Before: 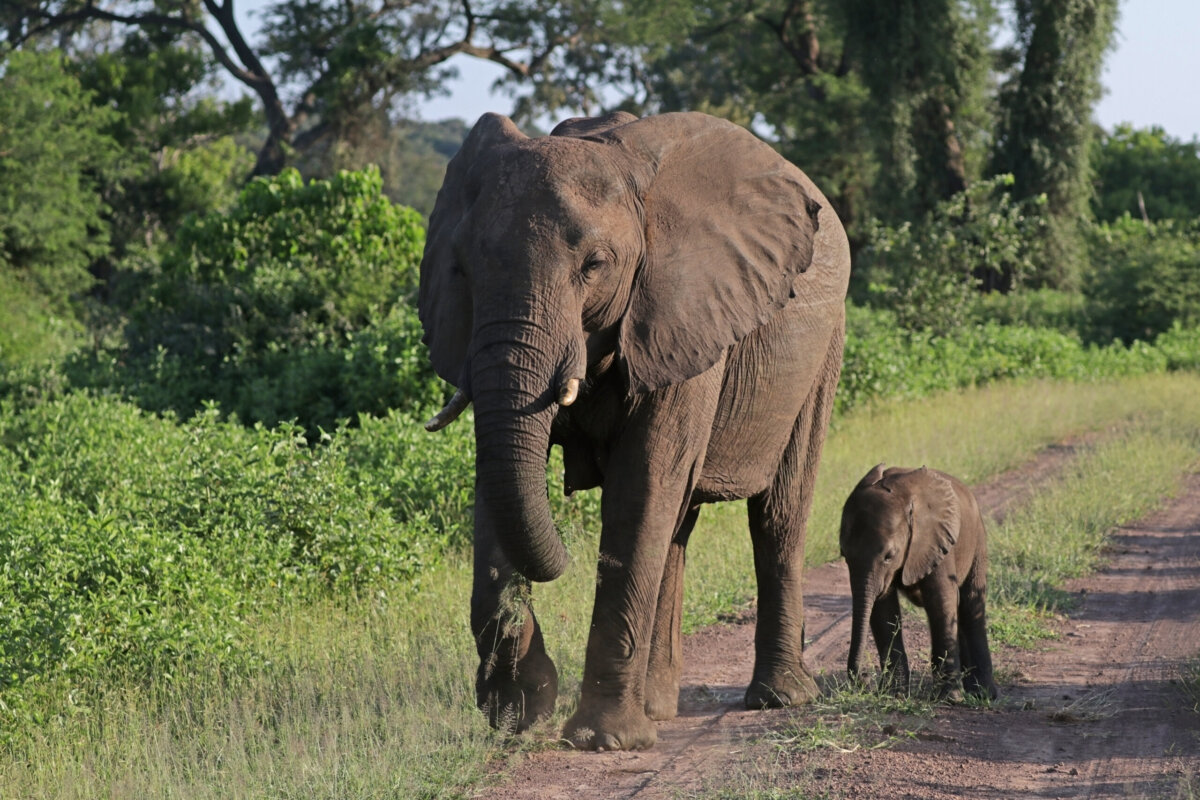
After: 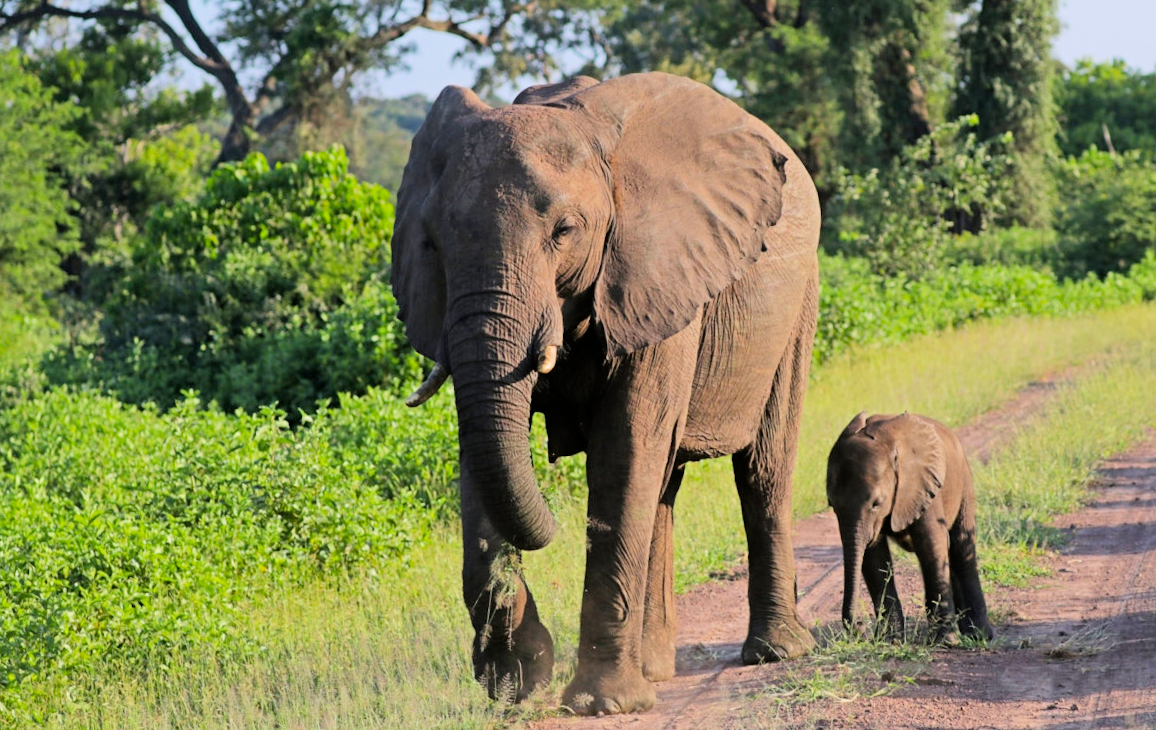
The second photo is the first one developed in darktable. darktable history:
color balance: mode lift, gamma, gain (sRGB), lift [0.97, 1, 1, 1], gamma [1.03, 1, 1, 1]
color balance rgb: perceptual saturation grading › global saturation 20%, global vibrance 20%
rotate and perspective: rotation -3.52°, crop left 0.036, crop right 0.964, crop top 0.081, crop bottom 0.919
exposure: black level correction 0, exposure 0.7 EV, compensate exposure bias true, compensate highlight preservation false
filmic rgb: black relative exposure -7.48 EV, white relative exposure 4.83 EV, hardness 3.4, color science v6 (2022)
